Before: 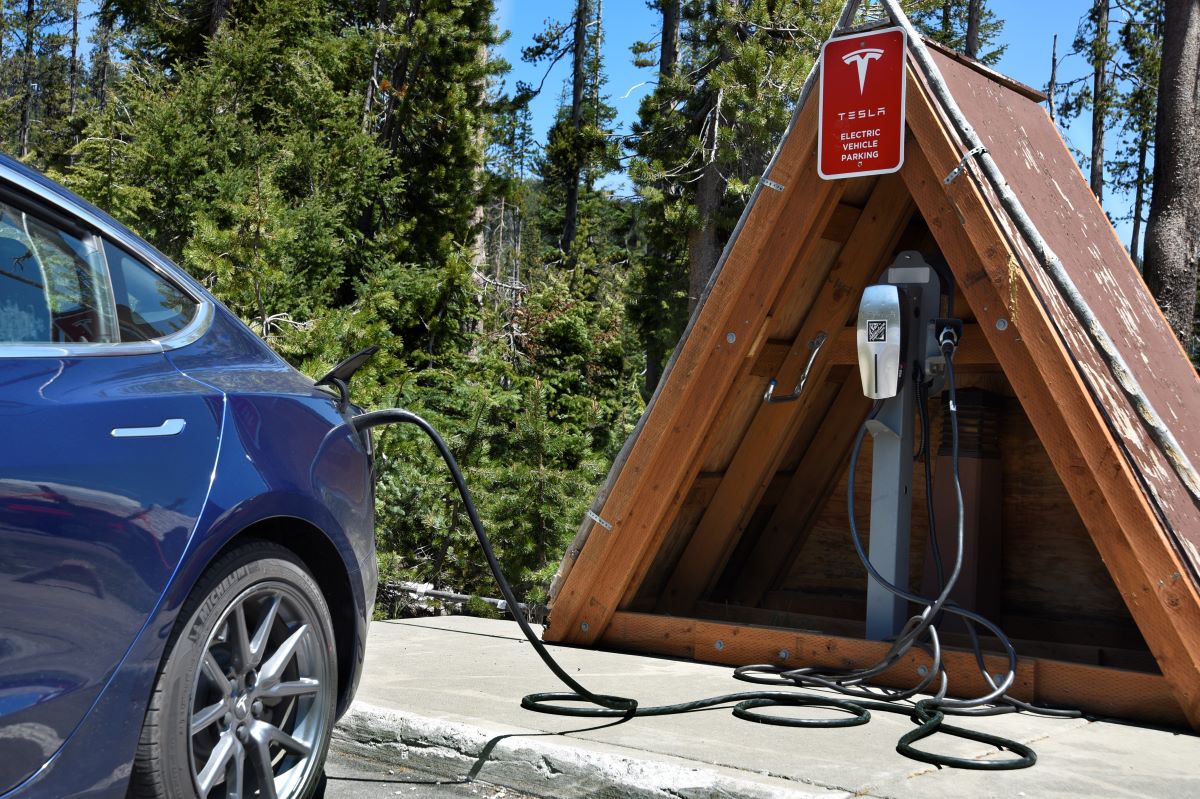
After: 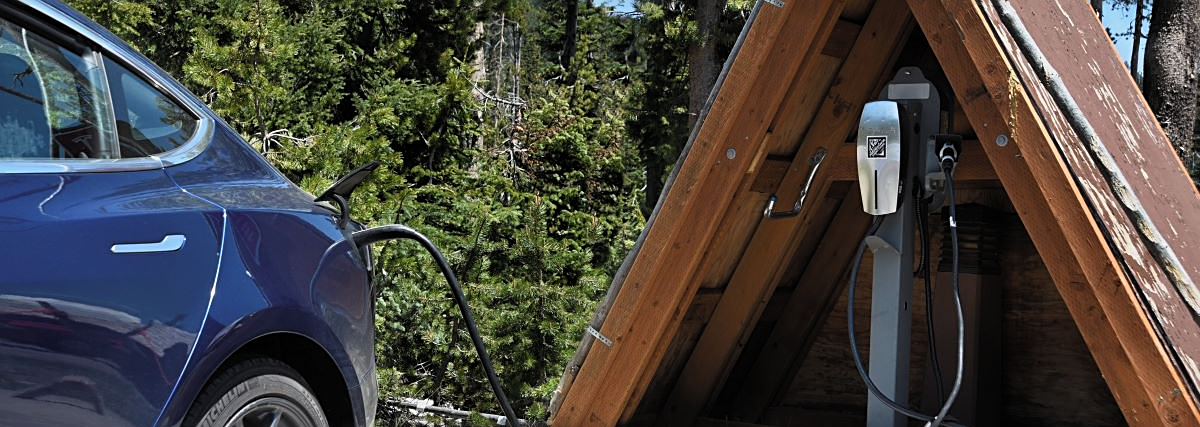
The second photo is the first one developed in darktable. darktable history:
crop and rotate: top 23.043%, bottom 23.437%
sharpen: on, module defaults
rgb curve: curves: ch0 [(0, 0) (0.078, 0.051) (0.929, 0.956) (1, 1)], compensate middle gray true
levels: mode automatic, black 0.023%, white 99.97%, levels [0.062, 0.494, 0.925]
shadows and highlights: shadows 25, highlights -25
contrast brightness saturation: contrast -0.11
